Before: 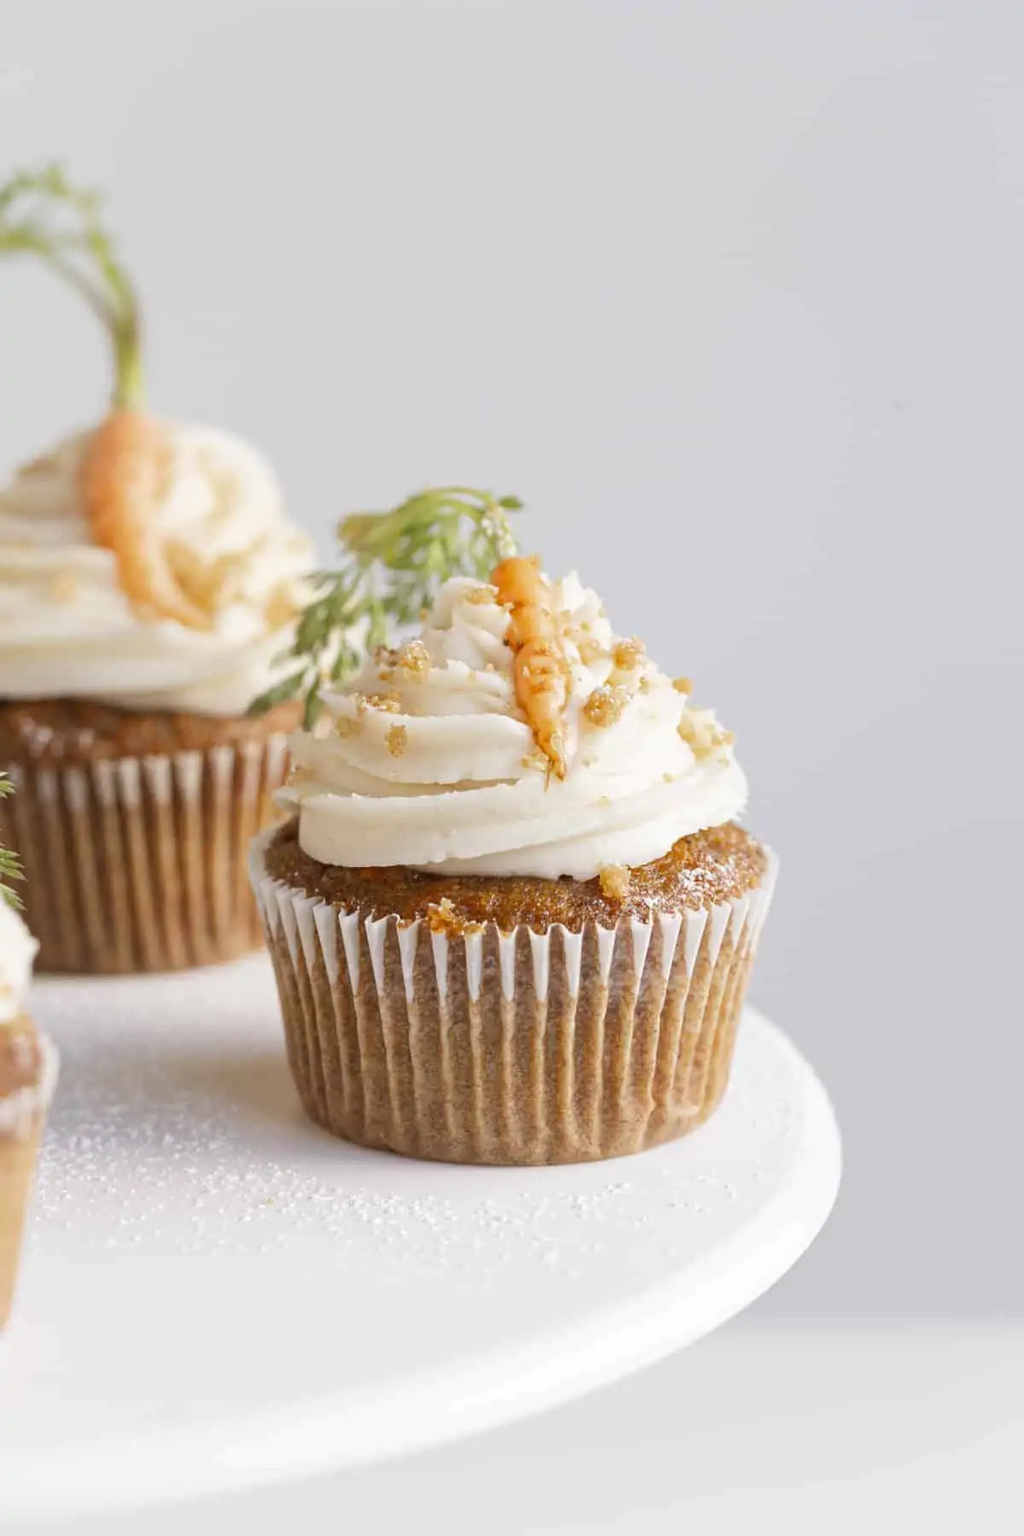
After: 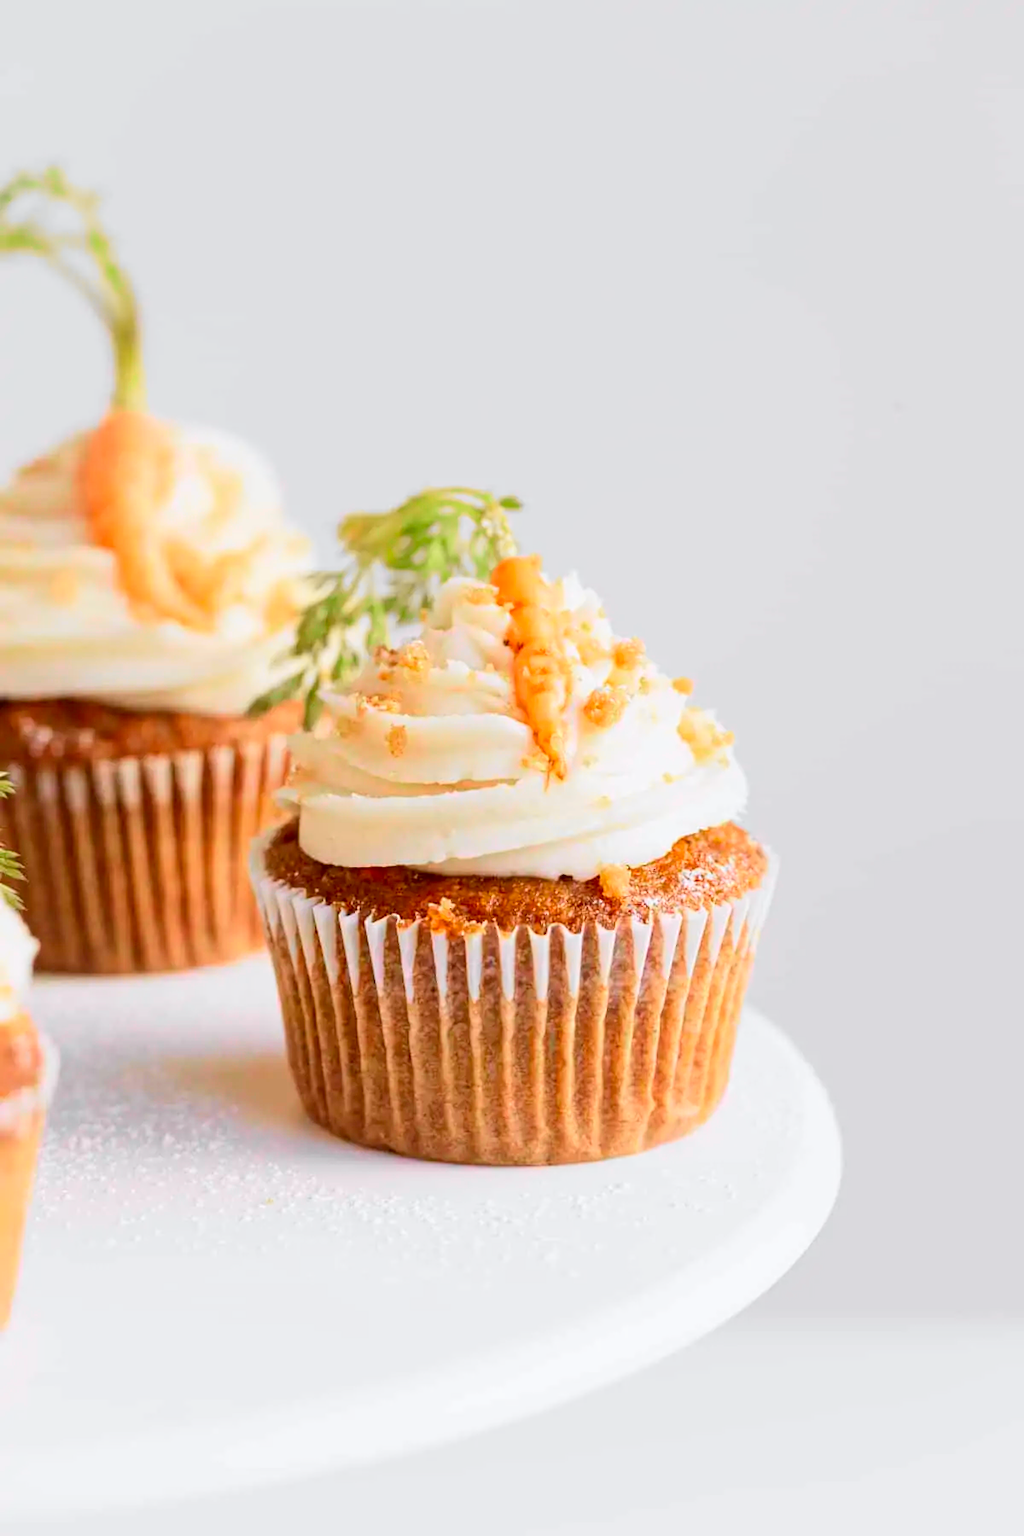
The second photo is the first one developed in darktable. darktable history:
tone curve: curves: ch0 [(0, 0) (0.071, 0.047) (0.266, 0.26) (0.491, 0.552) (0.753, 0.818) (1, 0.983)]; ch1 [(0, 0) (0.346, 0.307) (0.408, 0.369) (0.463, 0.443) (0.482, 0.493) (0.502, 0.5) (0.517, 0.518) (0.546, 0.576) (0.588, 0.643) (0.651, 0.709) (1, 1)]; ch2 [(0, 0) (0.346, 0.34) (0.434, 0.46) (0.485, 0.494) (0.5, 0.494) (0.517, 0.503) (0.535, 0.545) (0.583, 0.634) (0.625, 0.686) (1, 1)], color space Lab, independent channels, preserve colors none
